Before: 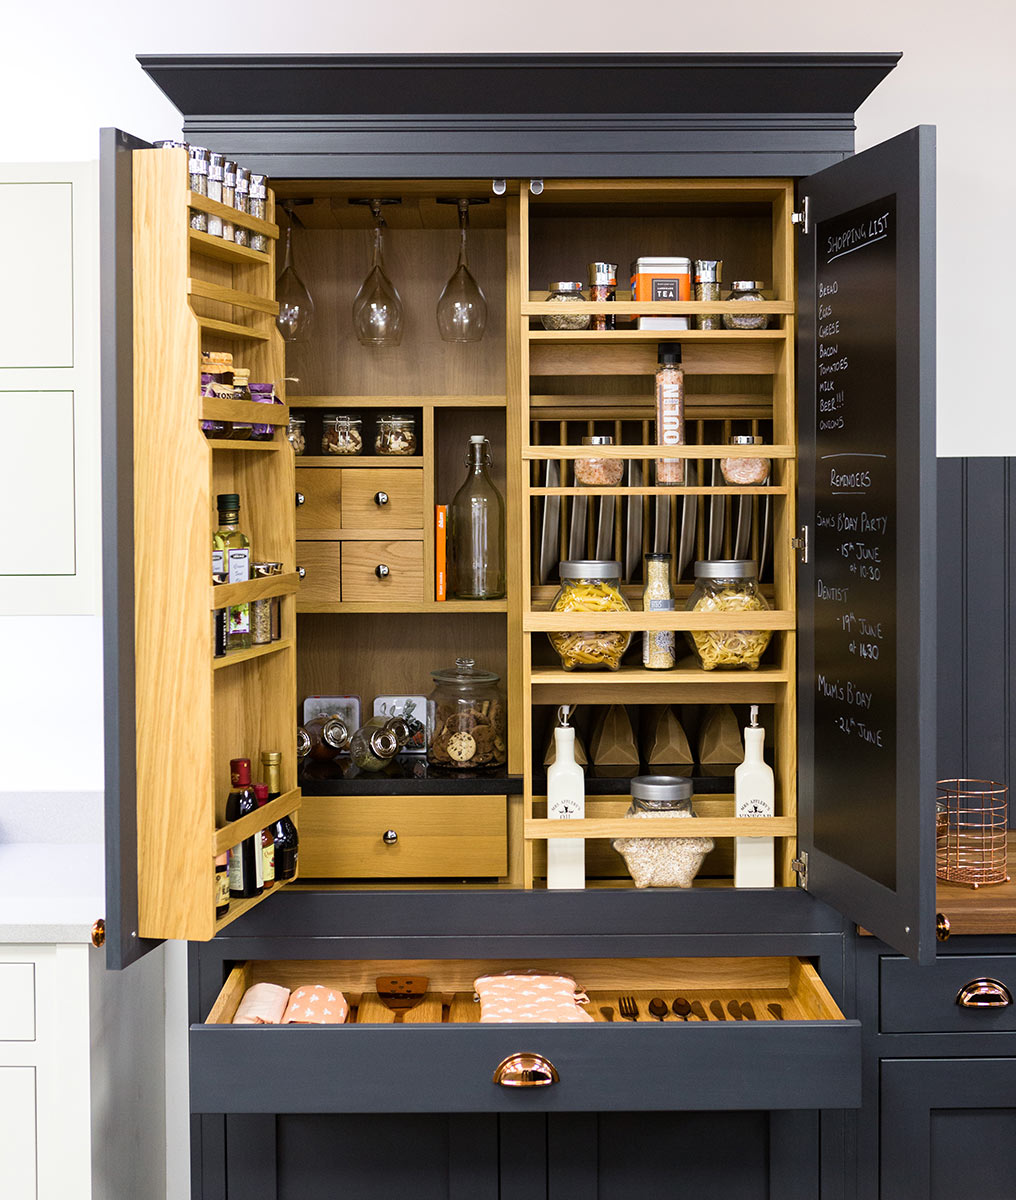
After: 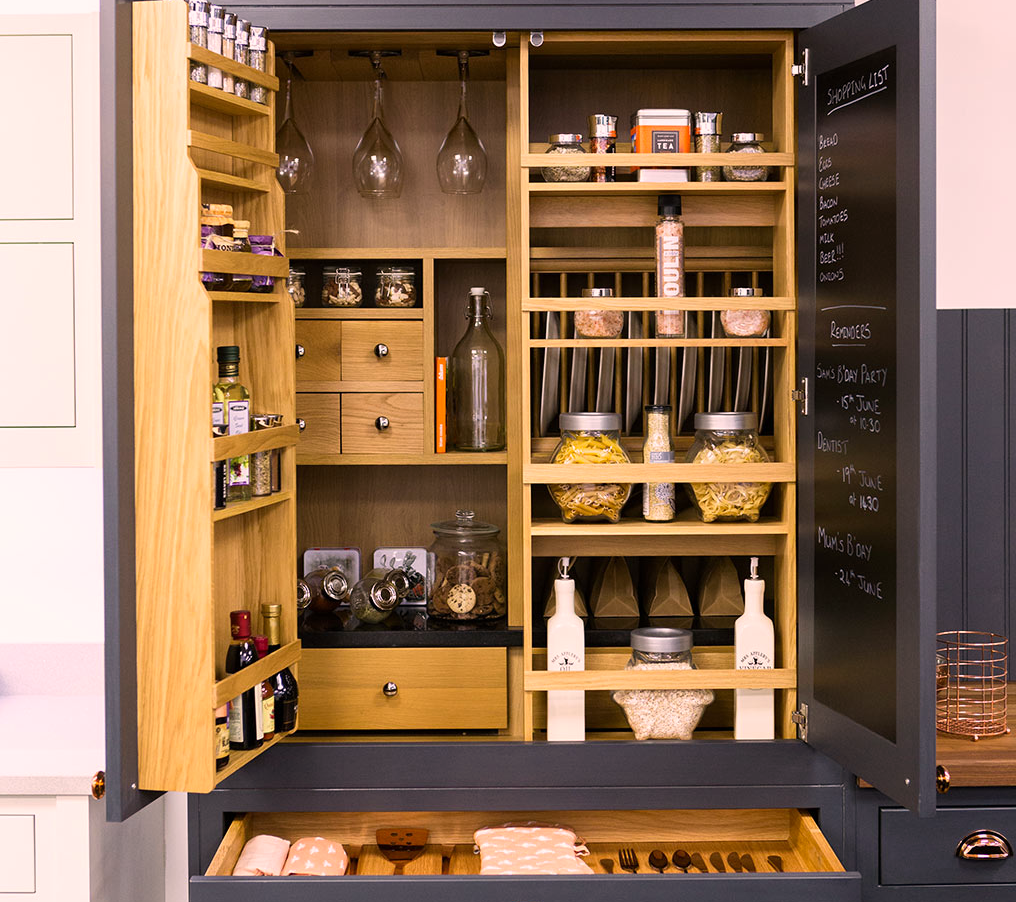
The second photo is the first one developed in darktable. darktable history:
crop and rotate: top 12.338%, bottom 12.477%
color correction: highlights a* 12.22, highlights b* 5.56
